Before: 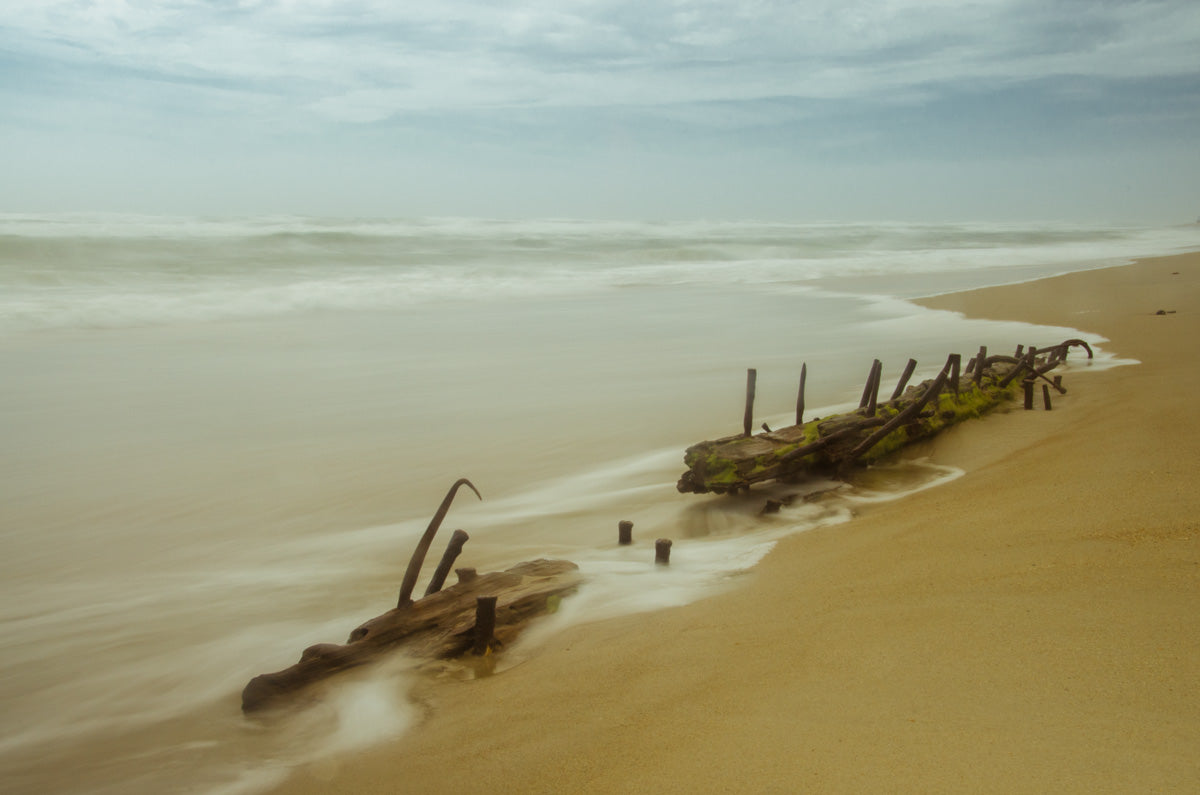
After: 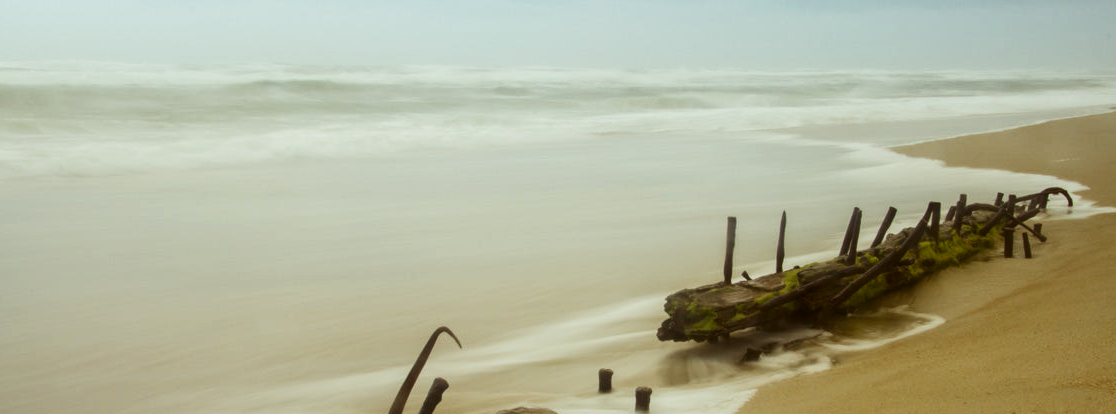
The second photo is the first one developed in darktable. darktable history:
contrast brightness saturation: contrast 0.22
crop: left 1.744%, top 19.225%, right 5.069%, bottom 28.357%
